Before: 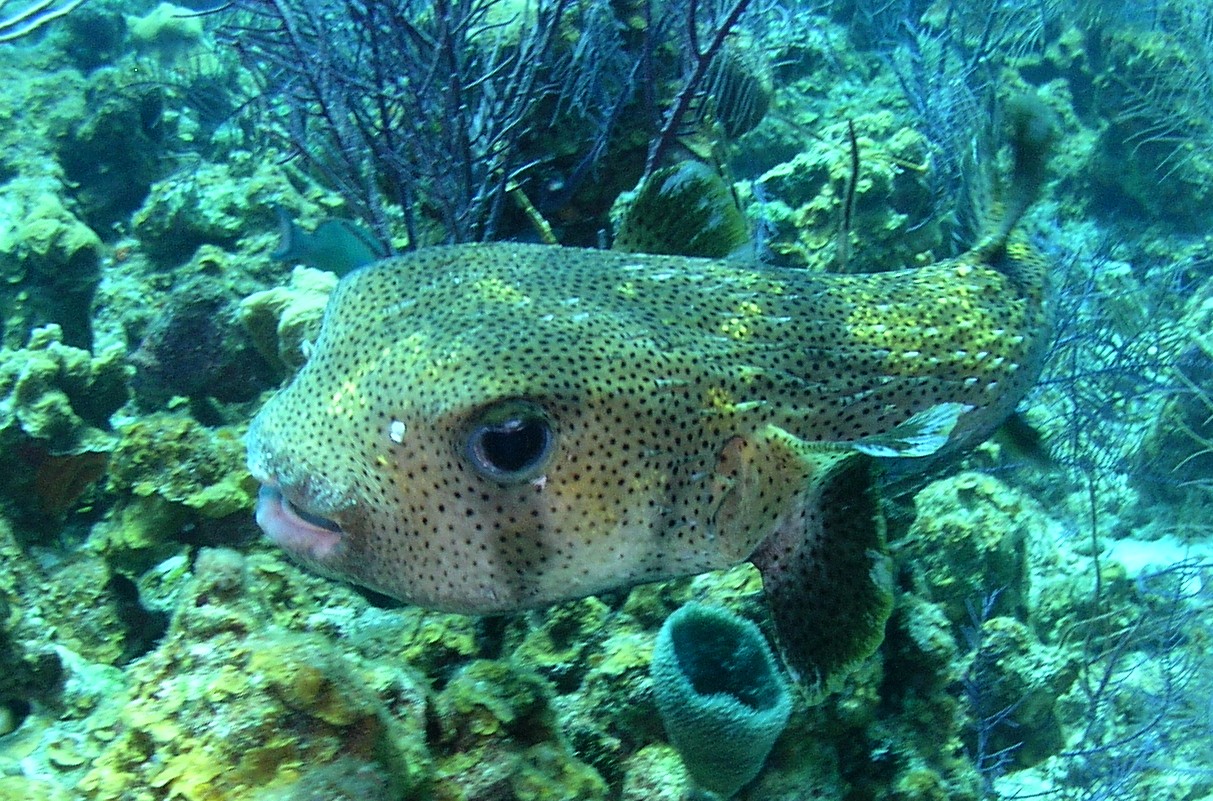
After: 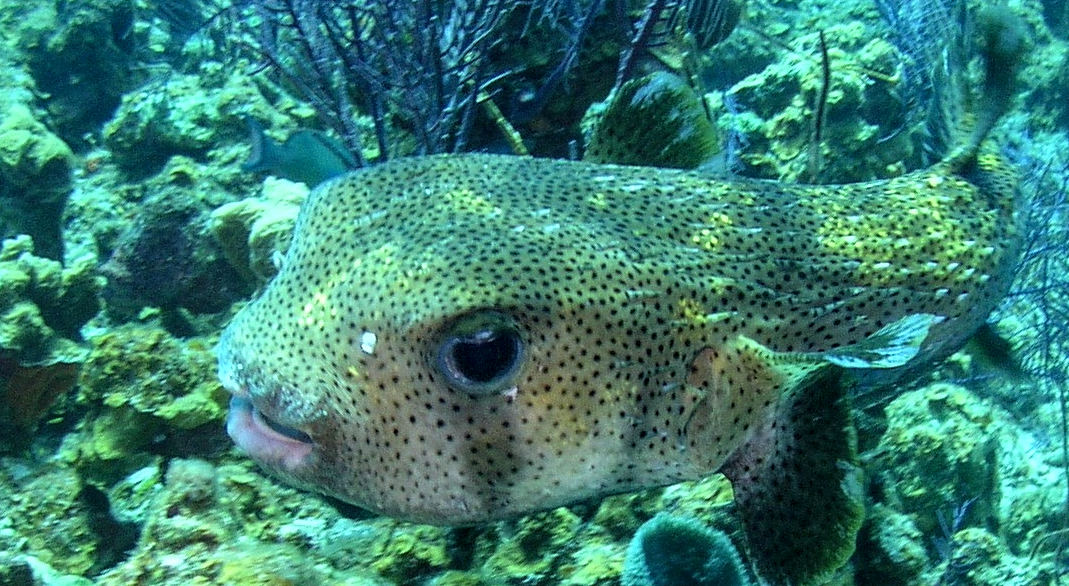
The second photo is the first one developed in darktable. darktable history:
crop and rotate: left 2.426%, top 11.167%, right 9.423%, bottom 15.556%
local contrast: on, module defaults
